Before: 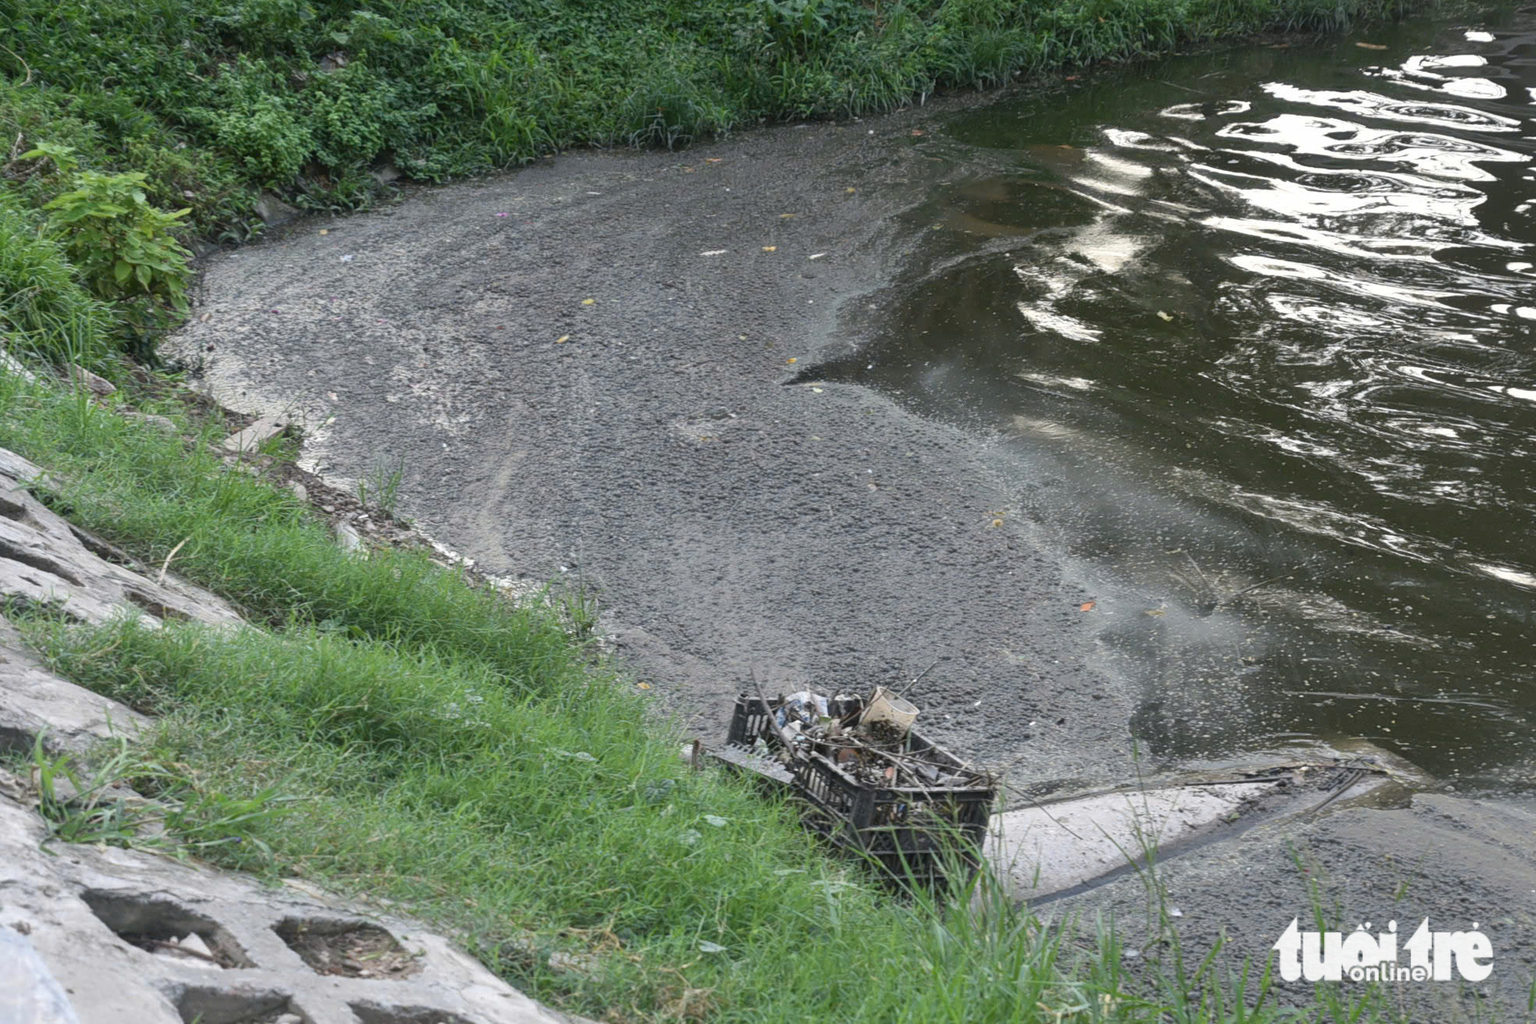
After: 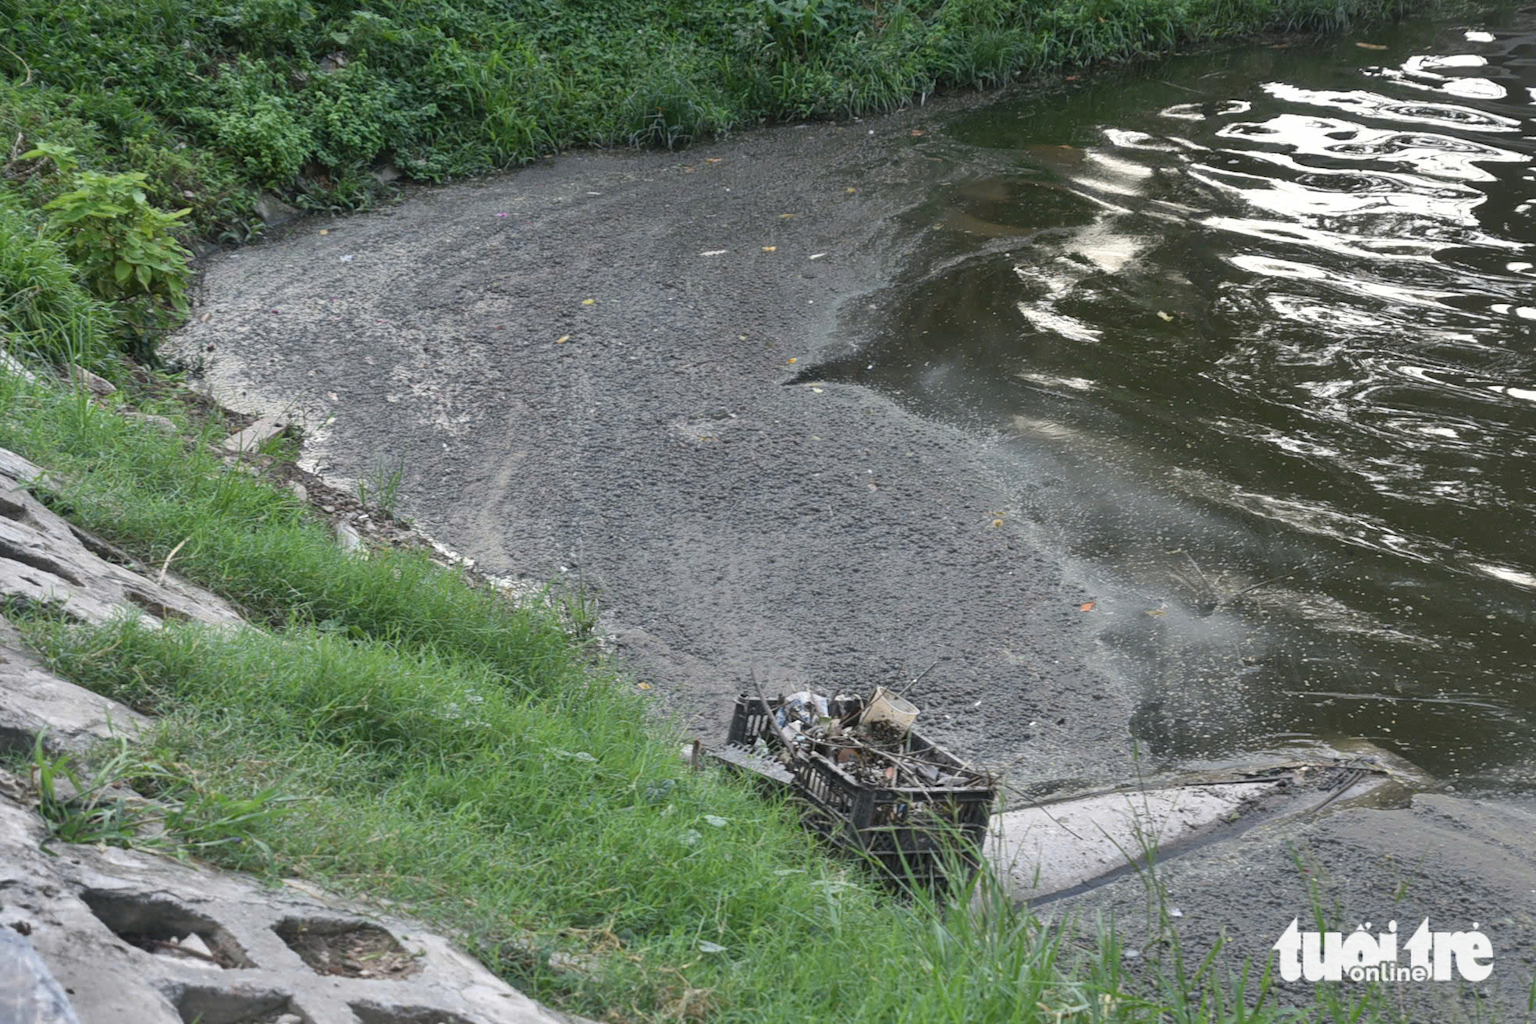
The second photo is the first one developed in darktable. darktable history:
shadows and highlights: shadows 24.24, highlights -78.46, soften with gaussian
